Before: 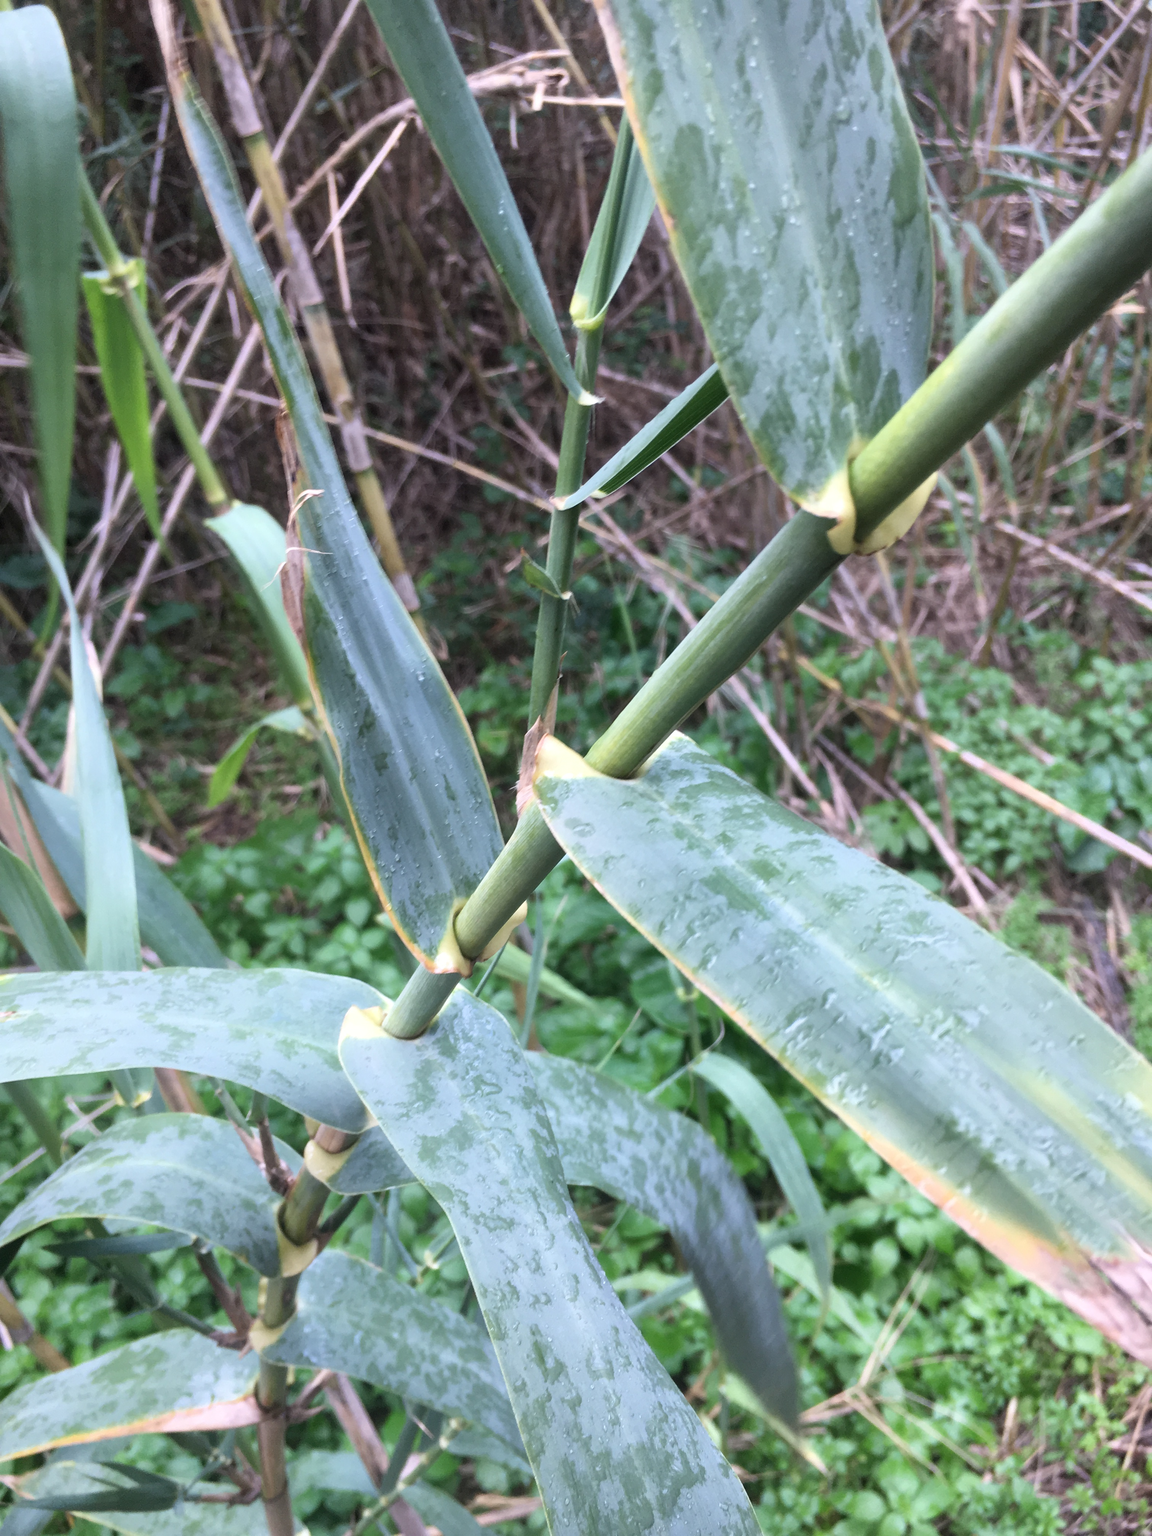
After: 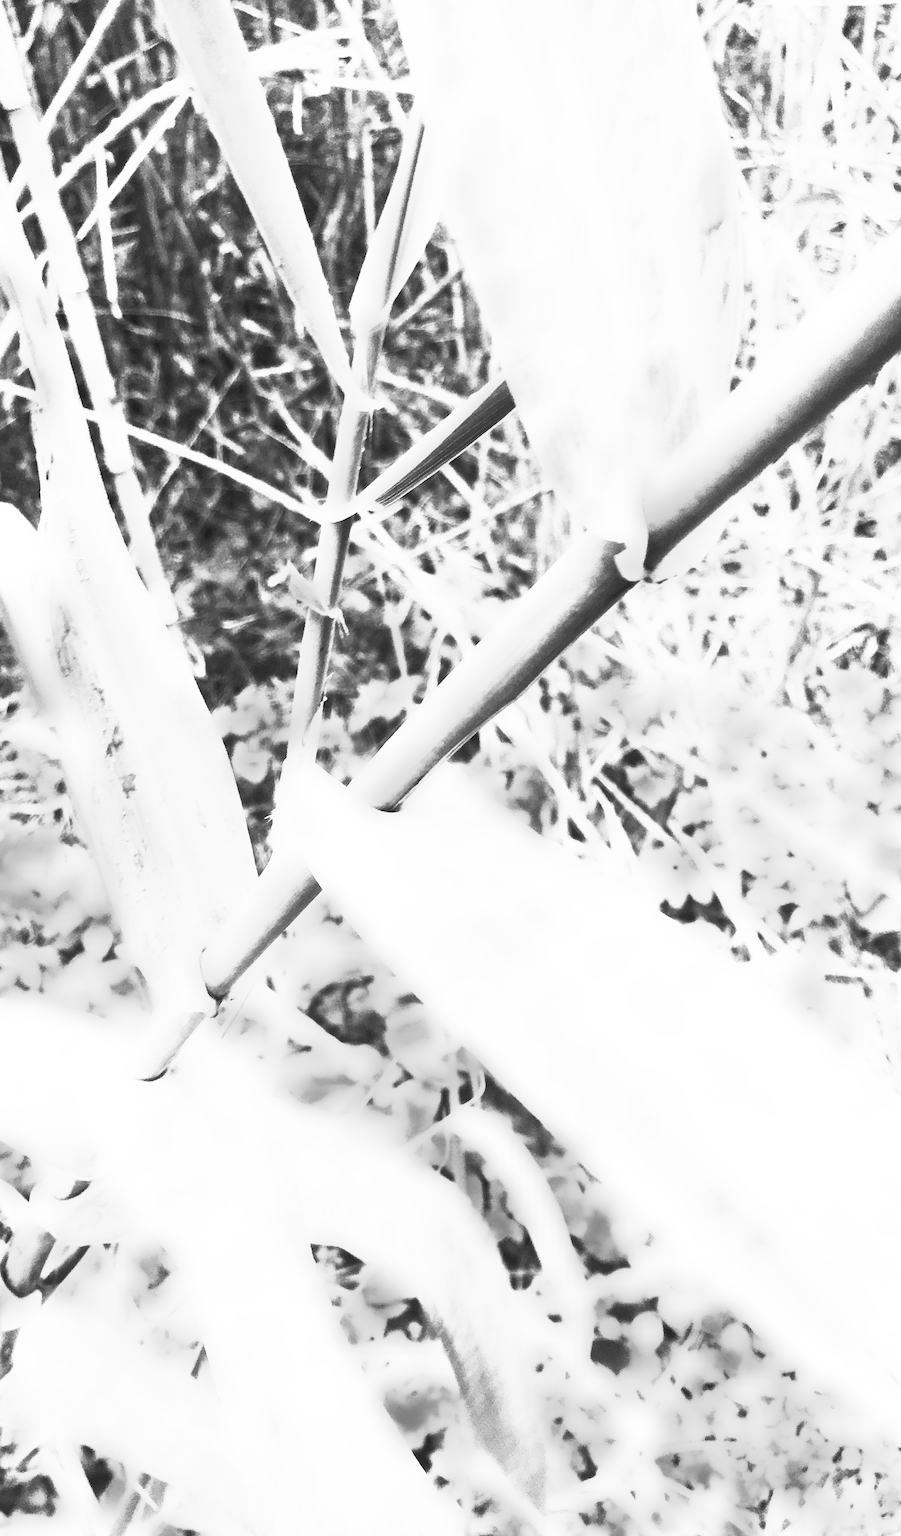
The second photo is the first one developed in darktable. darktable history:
monochrome: size 1
rotate and perspective: rotation 2.27°, automatic cropping off
exposure: exposure -0.072 EV, compensate highlight preservation false
base curve: curves: ch0 [(0, 0) (0.007, 0.004) (0.027, 0.03) (0.046, 0.07) (0.207, 0.54) (0.442, 0.872) (0.673, 0.972) (1, 1)], preserve colors none
crop and rotate: left 24.034%, top 2.838%, right 6.406%, bottom 6.299%
contrast brightness saturation: contrast 1, brightness 1, saturation 1
tone equalizer: on, module defaults
